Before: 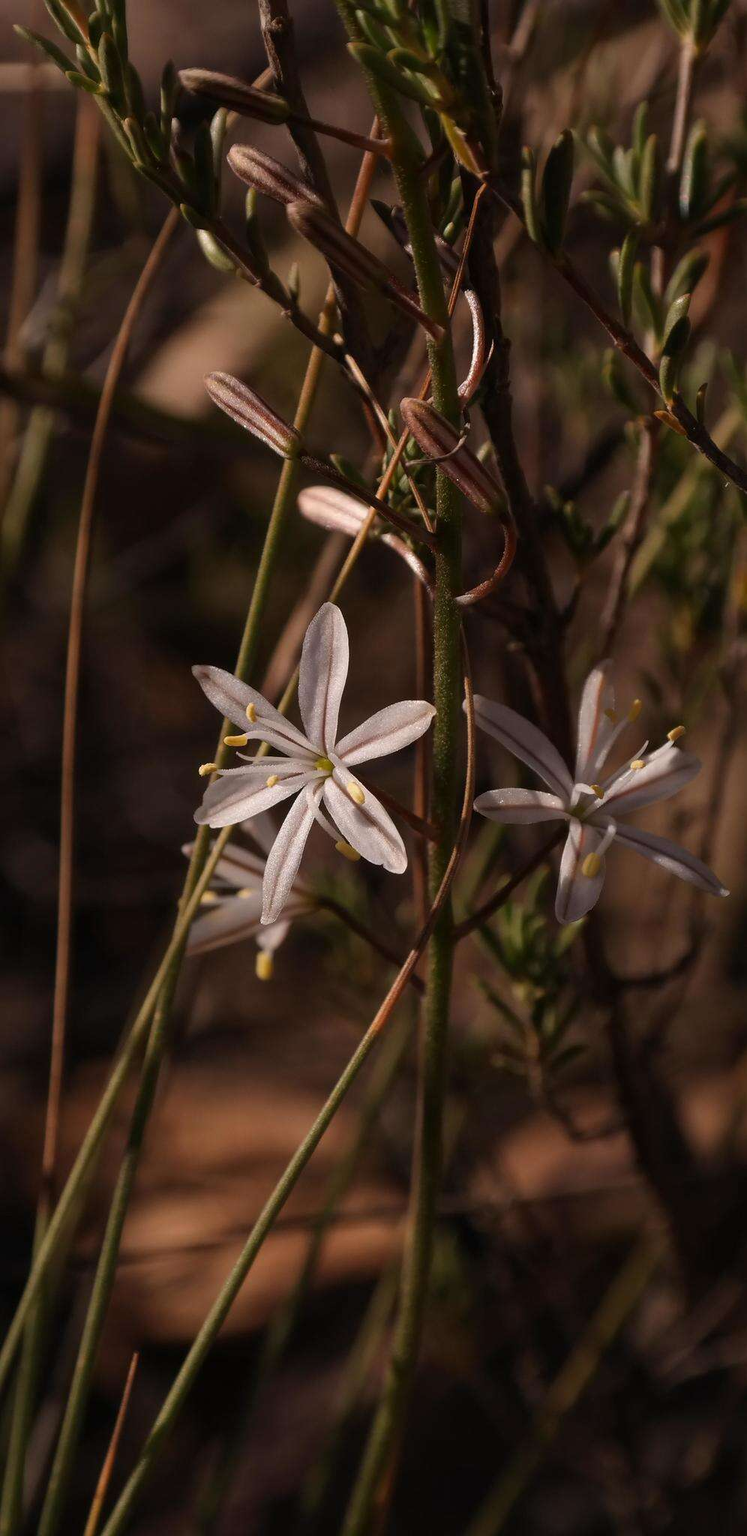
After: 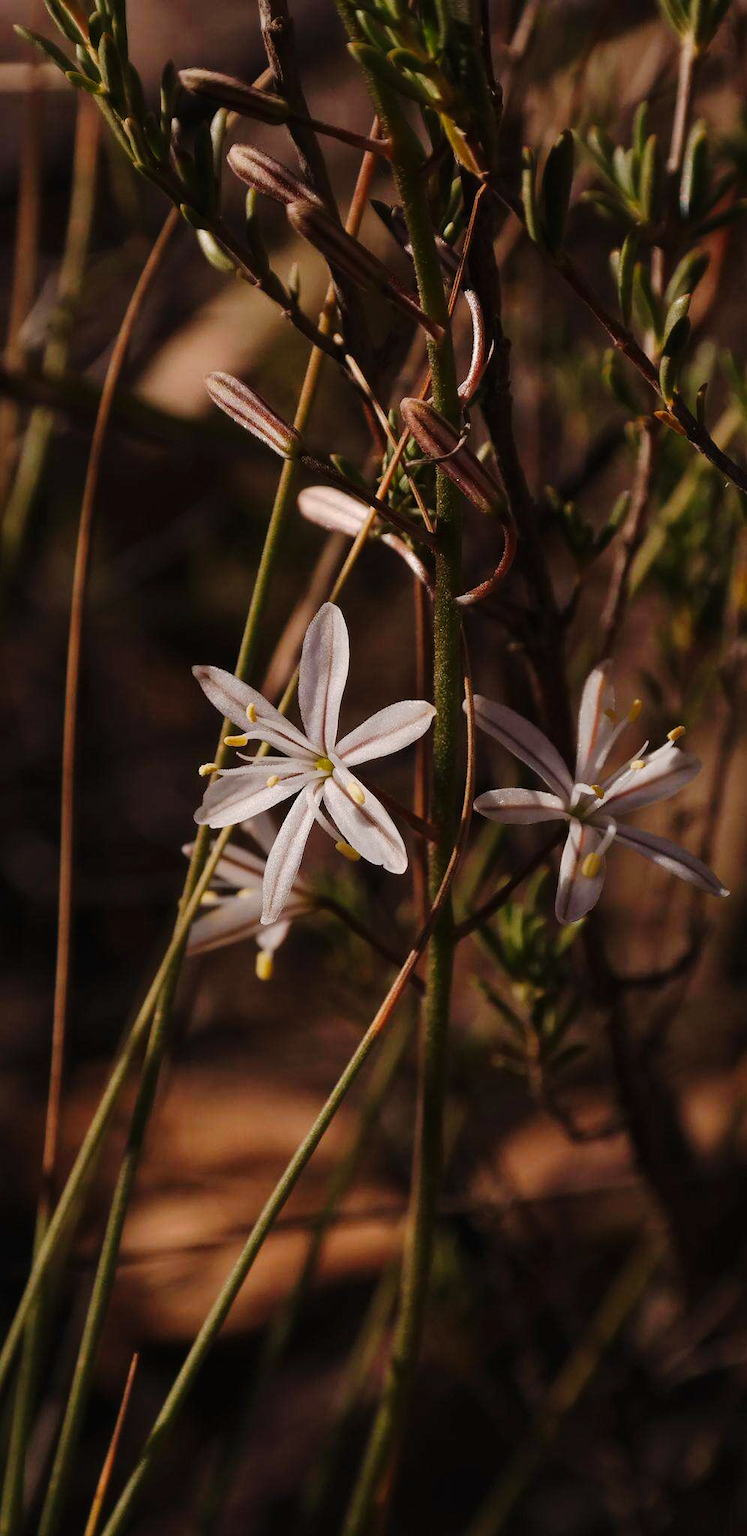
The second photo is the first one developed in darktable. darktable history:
tone curve: curves: ch0 [(0, 0) (0.003, 0.009) (0.011, 0.013) (0.025, 0.022) (0.044, 0.039) (0.069, 0.055) (0.1, 0.077) (0.136, 0.113) (0.177, 0.158) (0.224, 0.213) (0.277, 0.289) (0.335, 0.367) (0.399, 0.451) (0.468, 0.532) (0.543, 0.615) (0.623, 0.696) (0.709, 0.755) (0.801, 0.818) (0.898, 0.893) (1, 1)], preserve colors none
